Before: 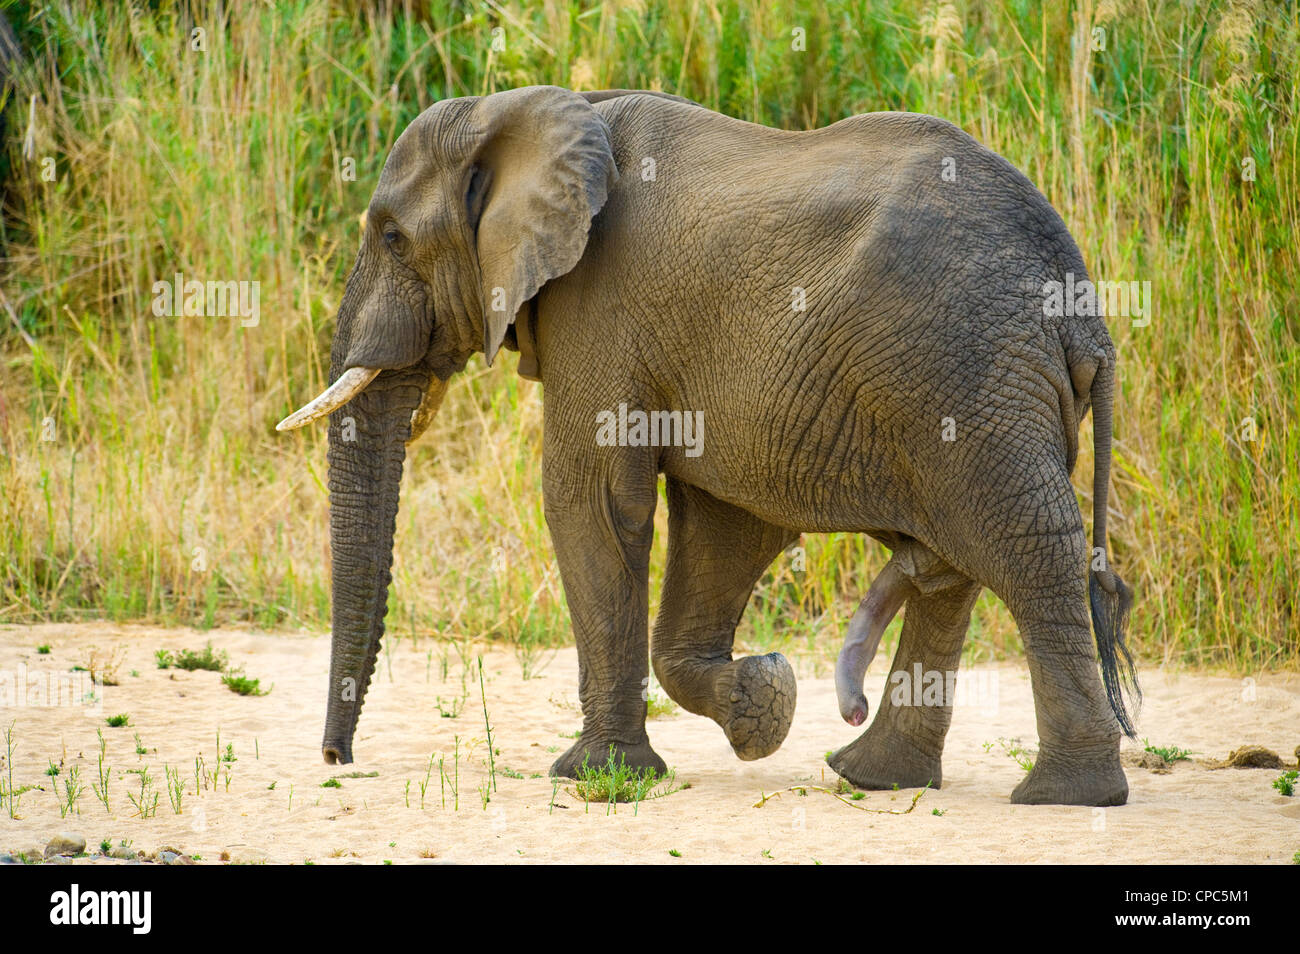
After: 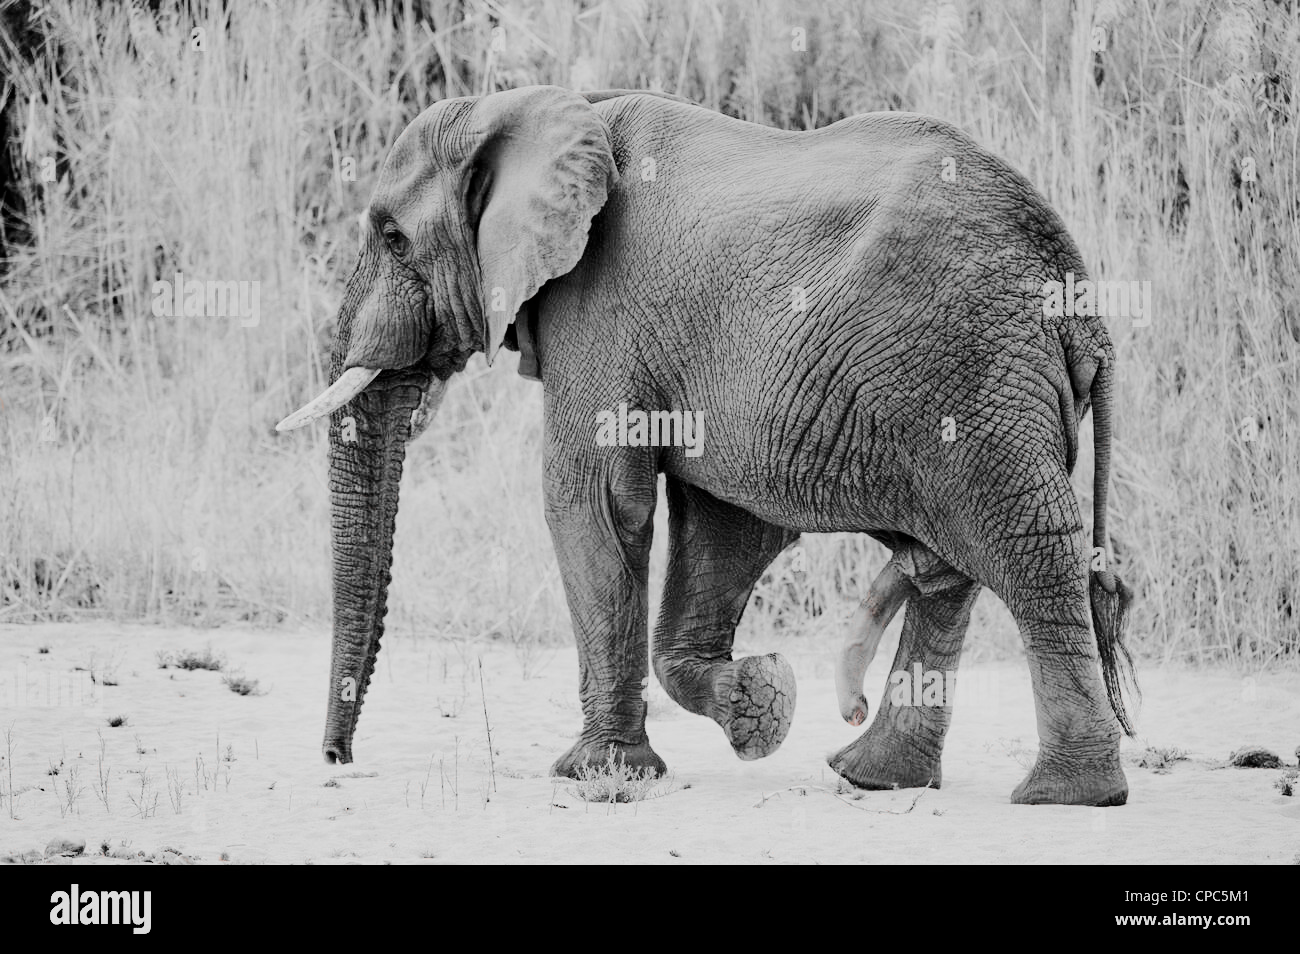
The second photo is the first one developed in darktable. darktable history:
filmic rgb: black relative exposure -5 EV, hardness 2.88, contrast 1.1, highlights saturation mix -20%
color zones: curves: ch1 [(0, 0.006) (0.094, 0.285) (0.171, 0.001) (0.429, 0.001) (0.571, 0.003) (0.714, 0.004) (0.857, 0.004) (1, 0.006)]
rgb curve: curves: ch0 [(0, 0) (0.284, 0.292) (0.505, 0.644) (1, 1)], compensate middle gray true
